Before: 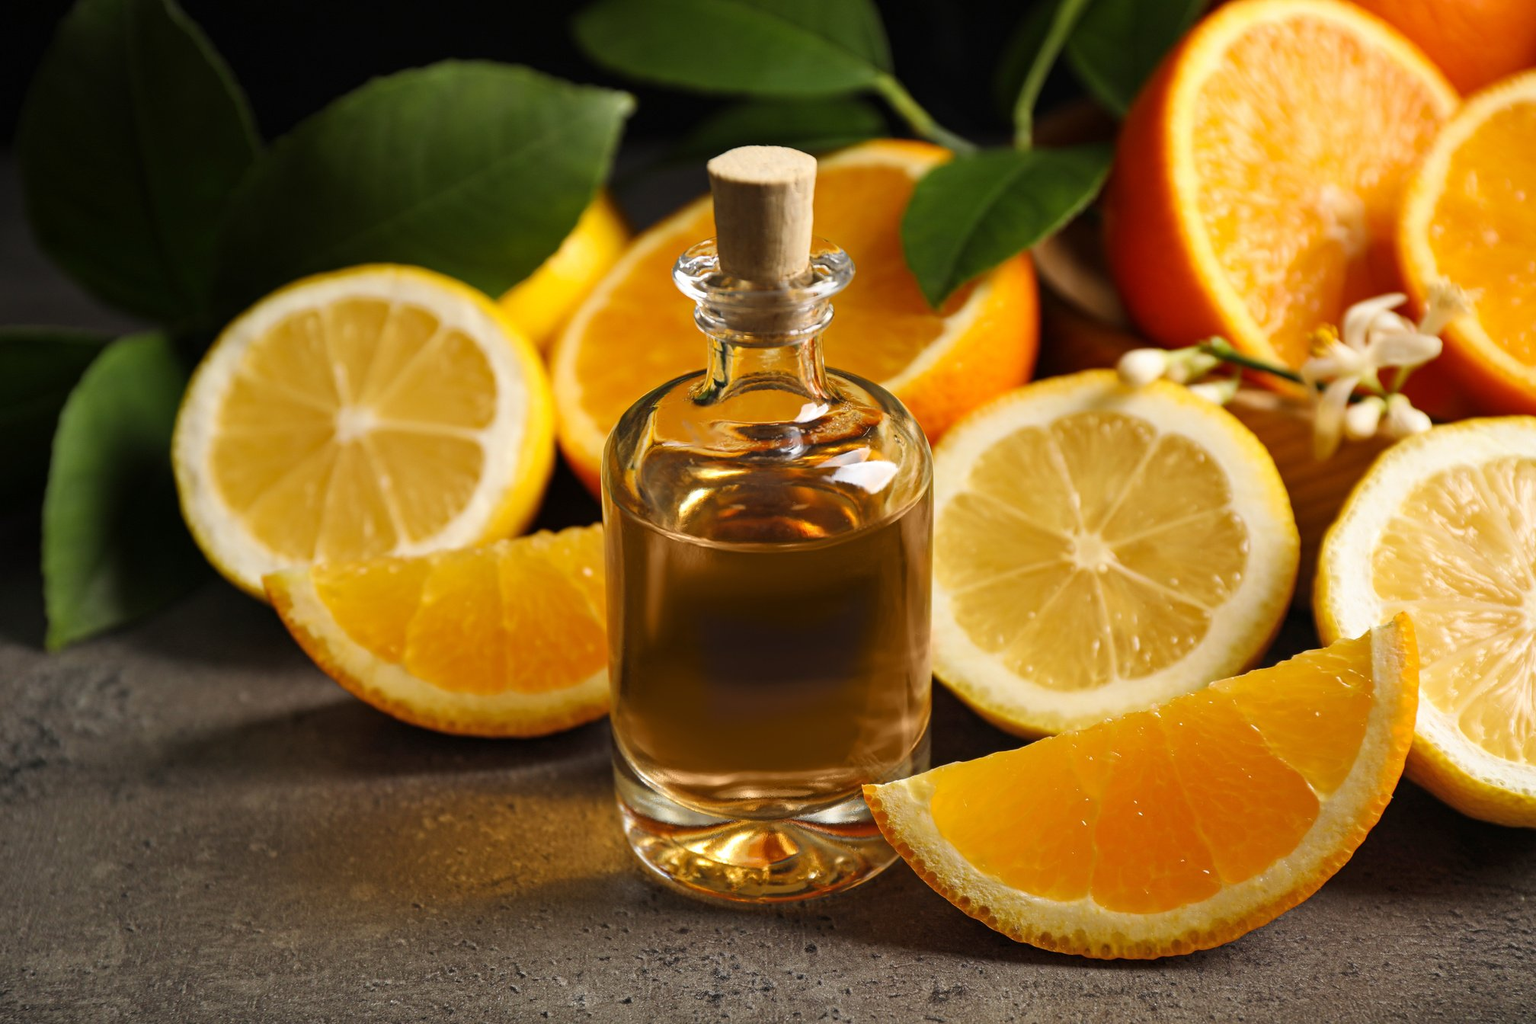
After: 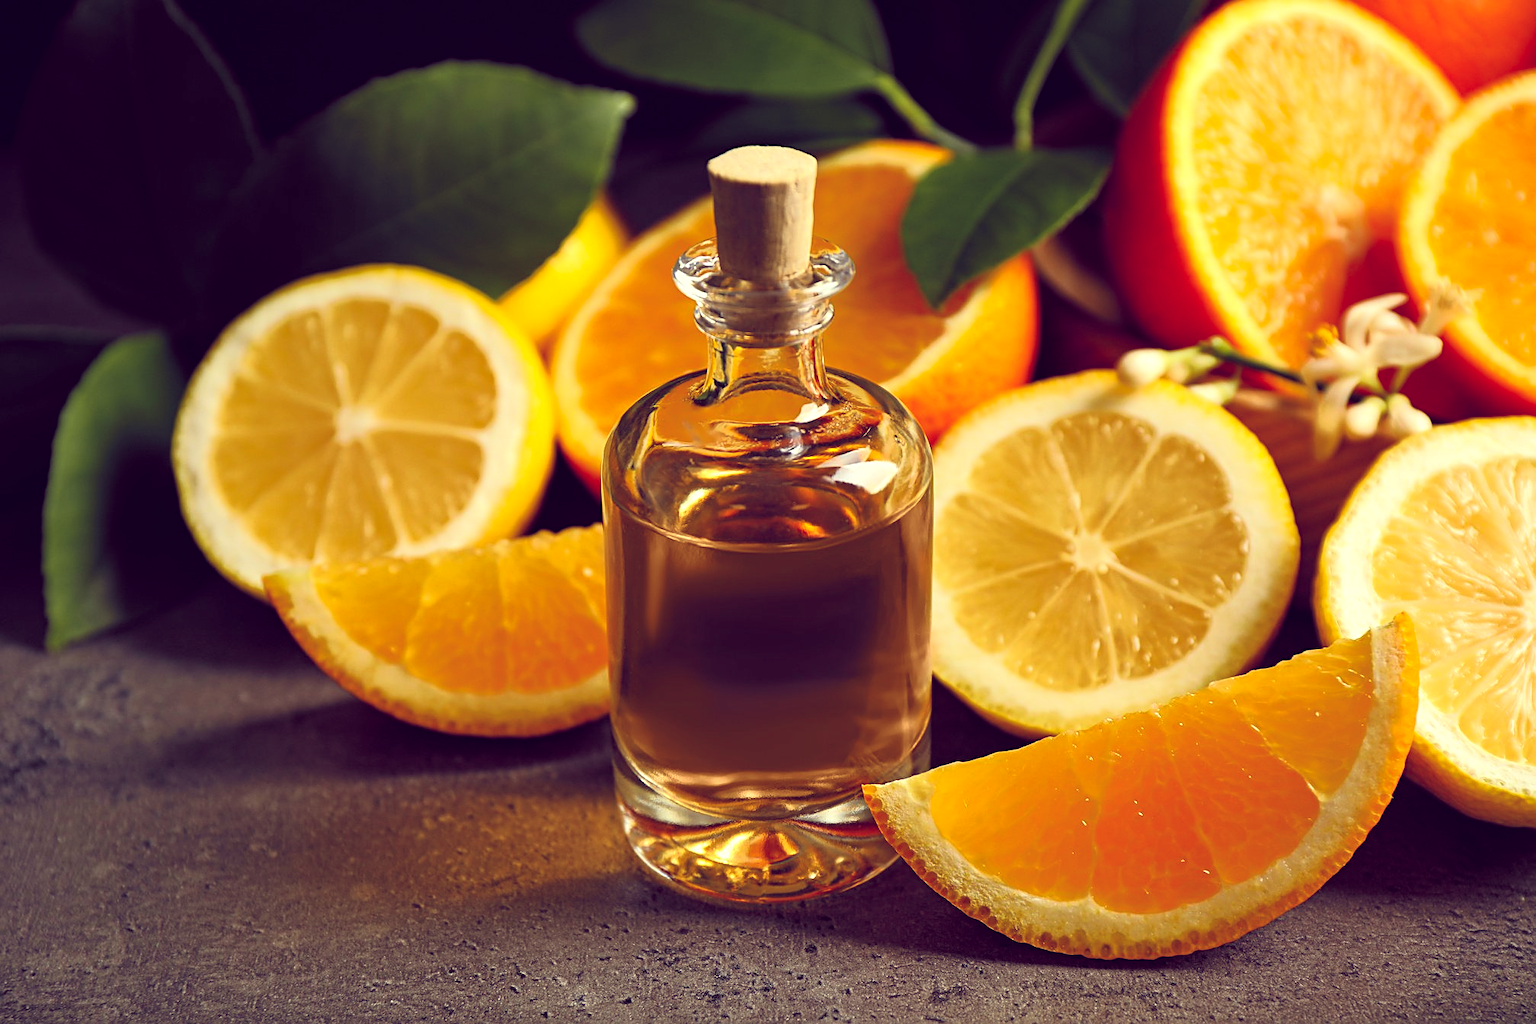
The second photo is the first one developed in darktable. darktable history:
tone curve: curves: ch0 [(0.013, 0) (0.061, 0.068) (0.239, 0.256) (0.502, 0.505) (0.683, 0.676) (0.761, 0.773) (0.858, 0.858) (0.987, 0.945)]; ch1 [(0, 0) (0.172, 0.123) (0.304, 0.288) (0.414, 0.44) (0.472, 0.473) (0.502, 0.508) (0.521, 0.528) (0.583, 0.595) (0.654, 0.673) (0.728, 0.761) (1, 1)]; ch2 [(0, 0) (0.411, 0.424) (0.485, 0.476) (0.502, 0.502) (0.553, 0.557) (0.57, 0.576) (1, 1)], color space Lab, independent channels, preserve colors none
color balance: lift [1.001, 0.997, 0.99, 1.01], gamma [1.007, 1, 0.975, 1.025], gain [1, 1.065, 1.052, 0.935], contrast 13.25%
sharpen: on, module defaults
color correction: highlights a* -8, highlights b* 3.1
